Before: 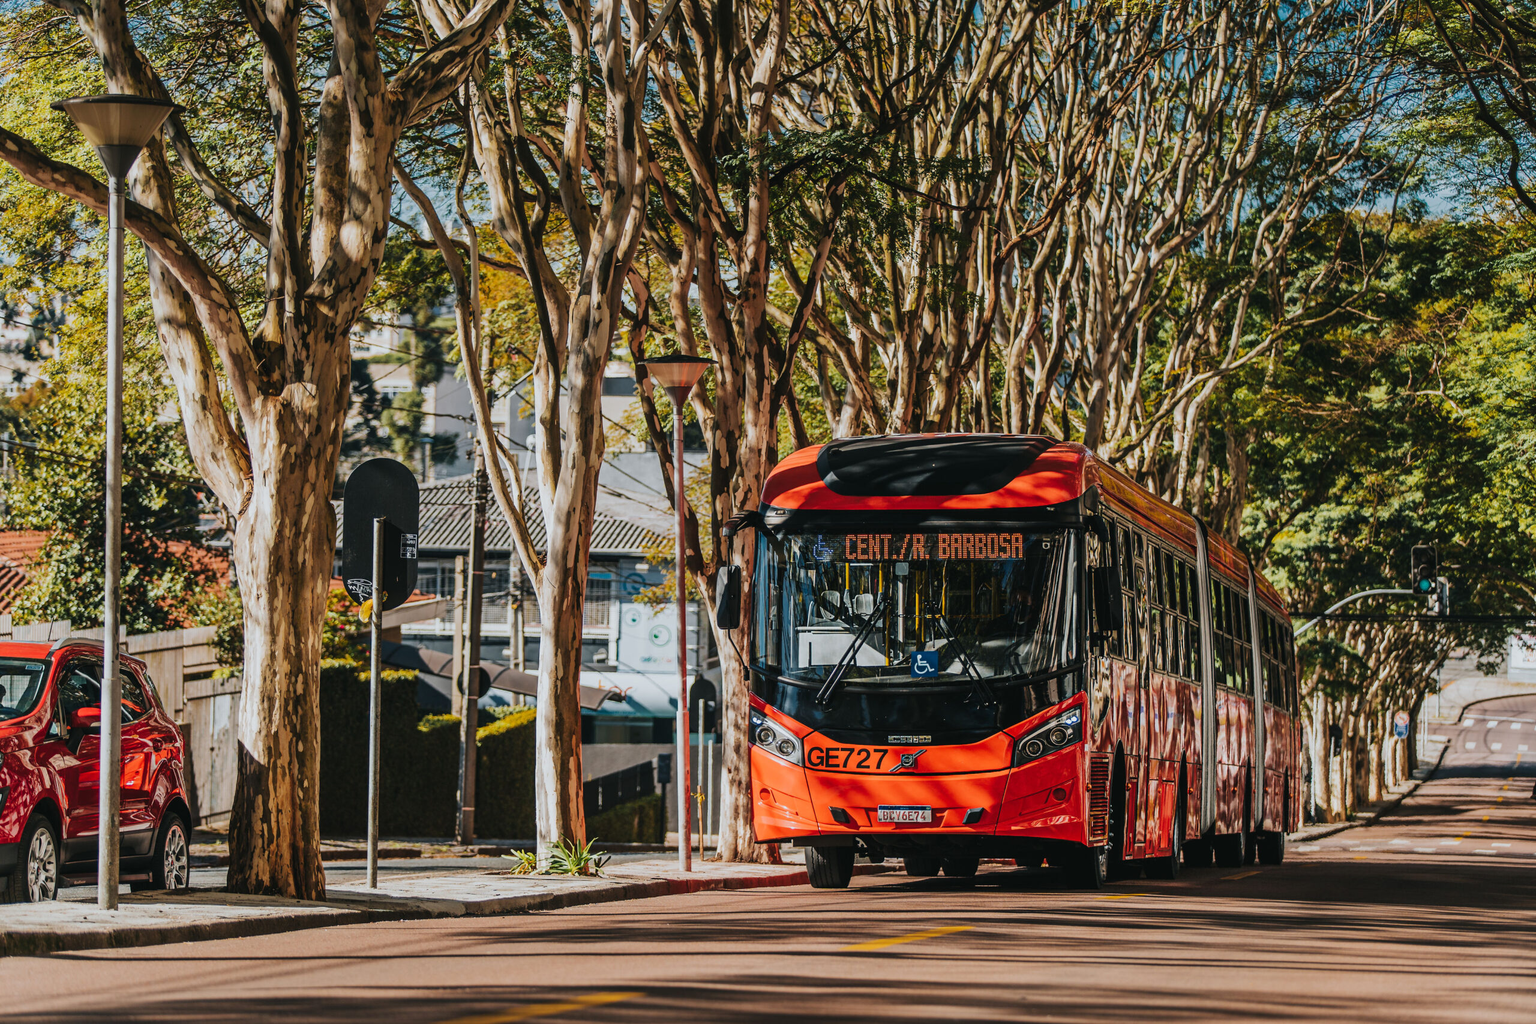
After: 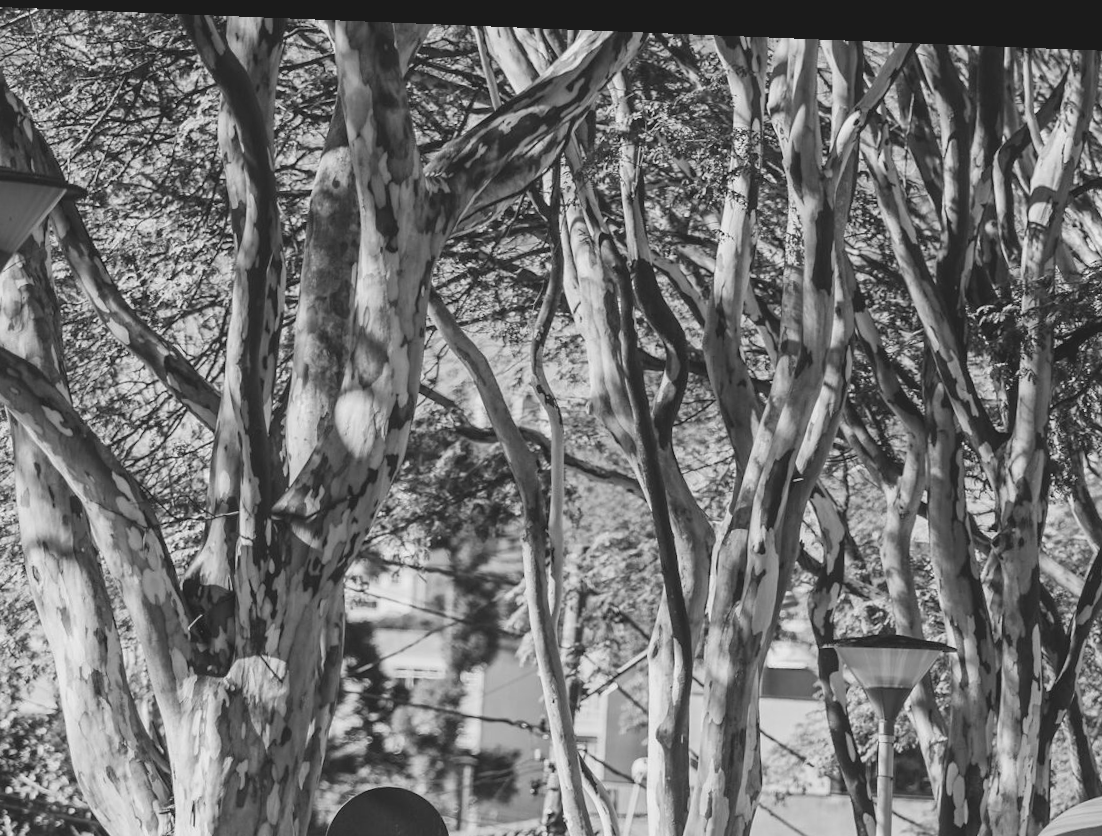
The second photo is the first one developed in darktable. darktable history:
exposure: exposure 0.191 EV, compensate highlight preservation false
rotate and perspective: rotation 2.27°, automatic cropping off
monochrome: a 2.21, b -1.33, size 2.2
tone equalizer: on, module defaults
crop and rotate: left 10.817%, top 0.062%, right 47.194%, bottom 53.626%
white balance: red 1.188, blue 1.11
levels: levels [0, 0.492, 0.984]
contrast brightness saturation: contrast -0.15, brightness 0.05, saturation -0.12
